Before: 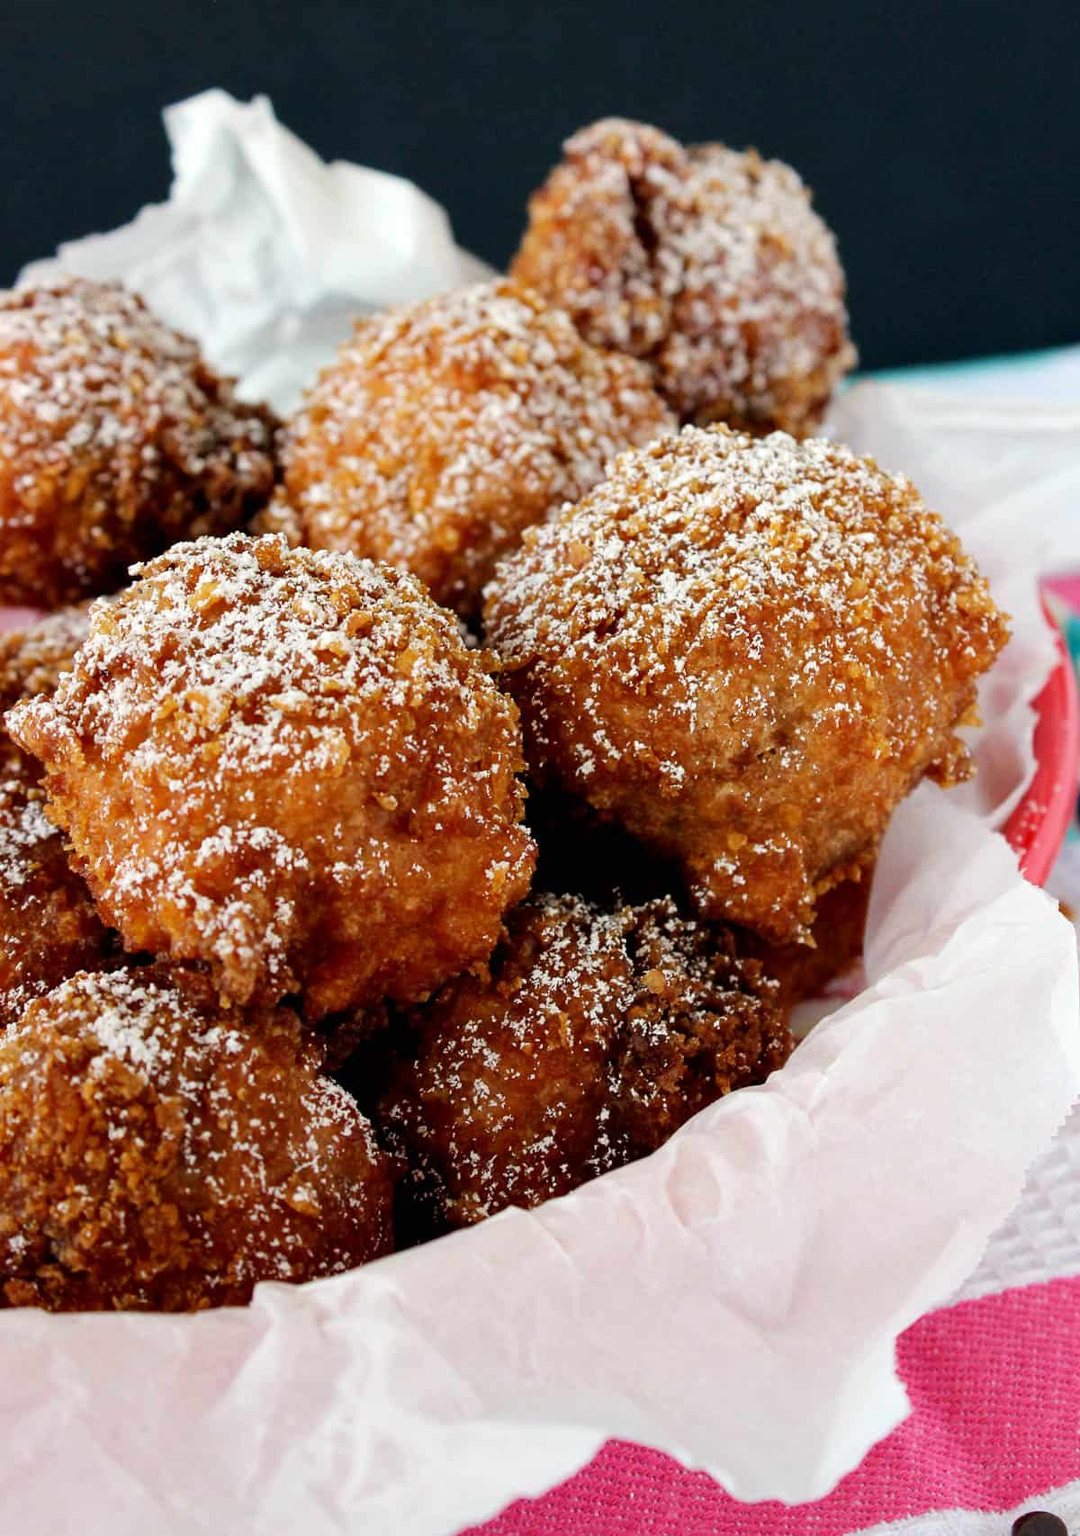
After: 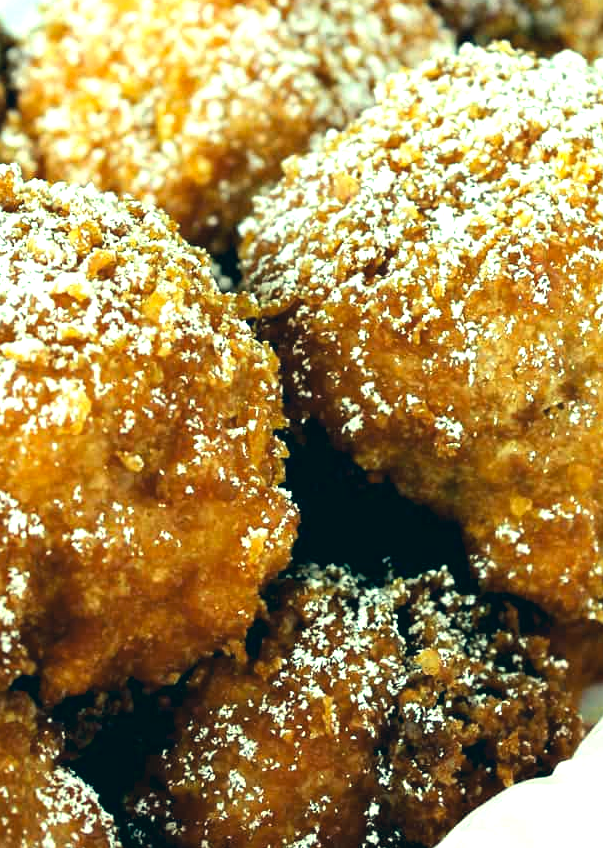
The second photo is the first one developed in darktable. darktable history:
exposure: black level correction 0, exposure 1.001 EV, compensate highlight preservation false
crop: left 24.844%, top 25.179%, right 24.832%, bottom 25.105%
color correction: highlights a* -19.92, highlights b* 9.79, shadows a* -21.16, shadows b* -11.17
